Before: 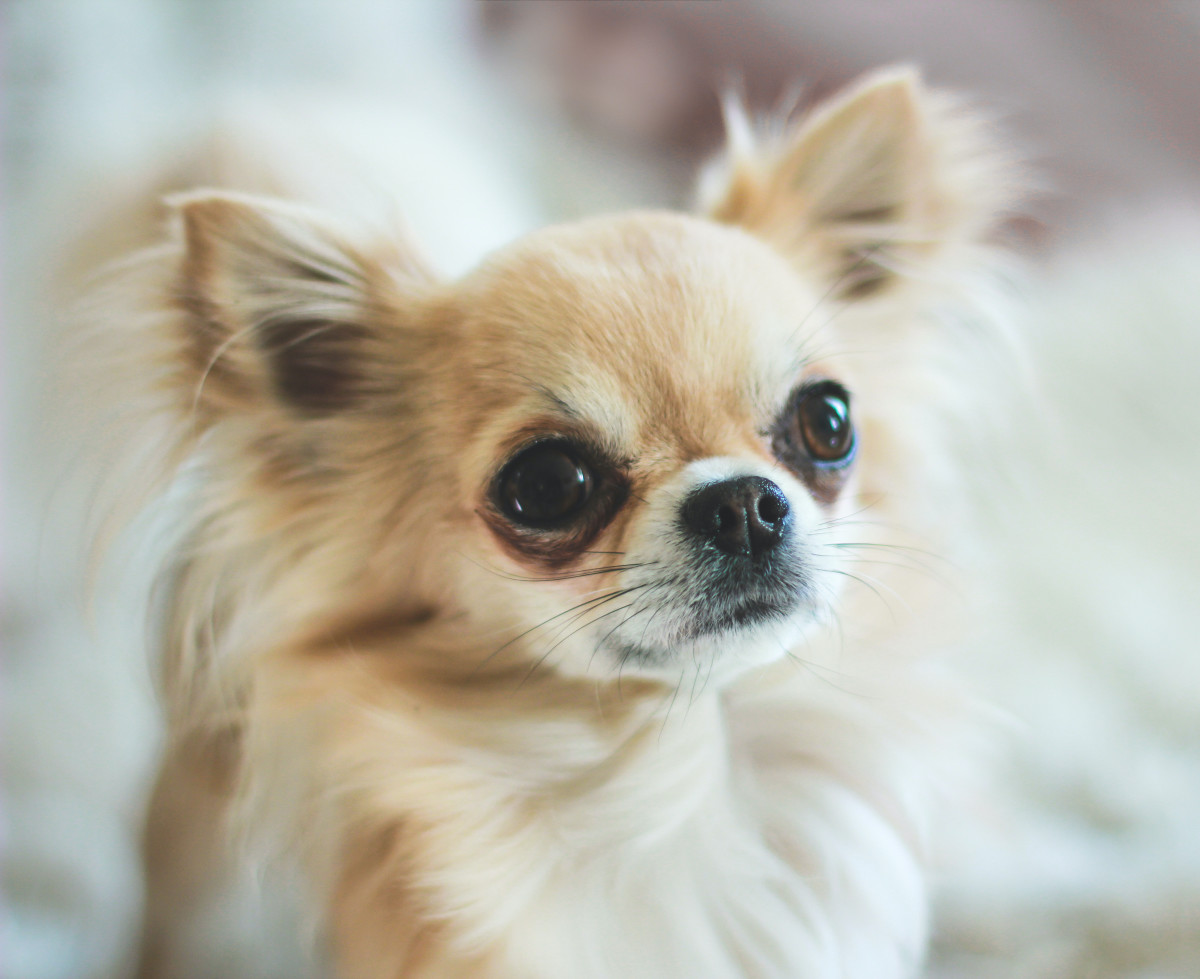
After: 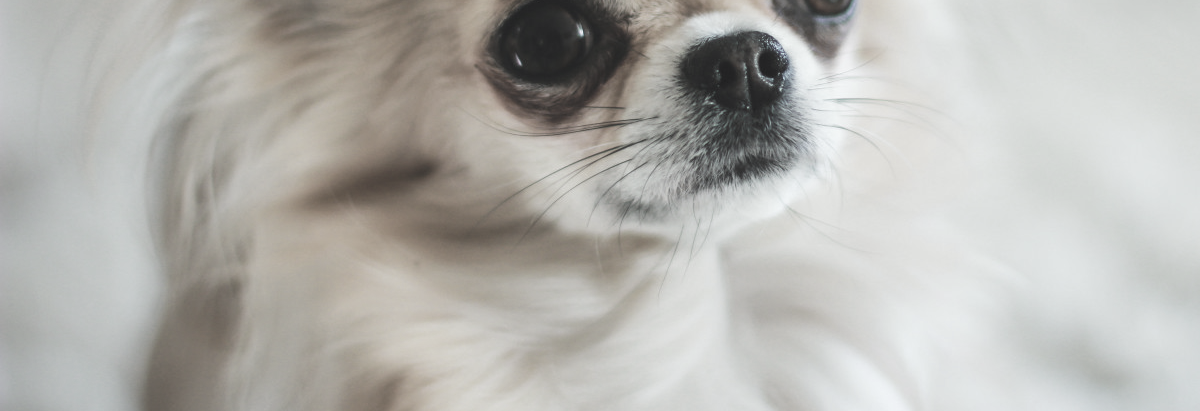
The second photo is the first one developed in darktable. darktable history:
crop: top 45.551%, bottom 12.262%
color correction: saturation 0.3
contrast brightness saturation: contrast -0.02, brightness -0.01, saturation 0.03
